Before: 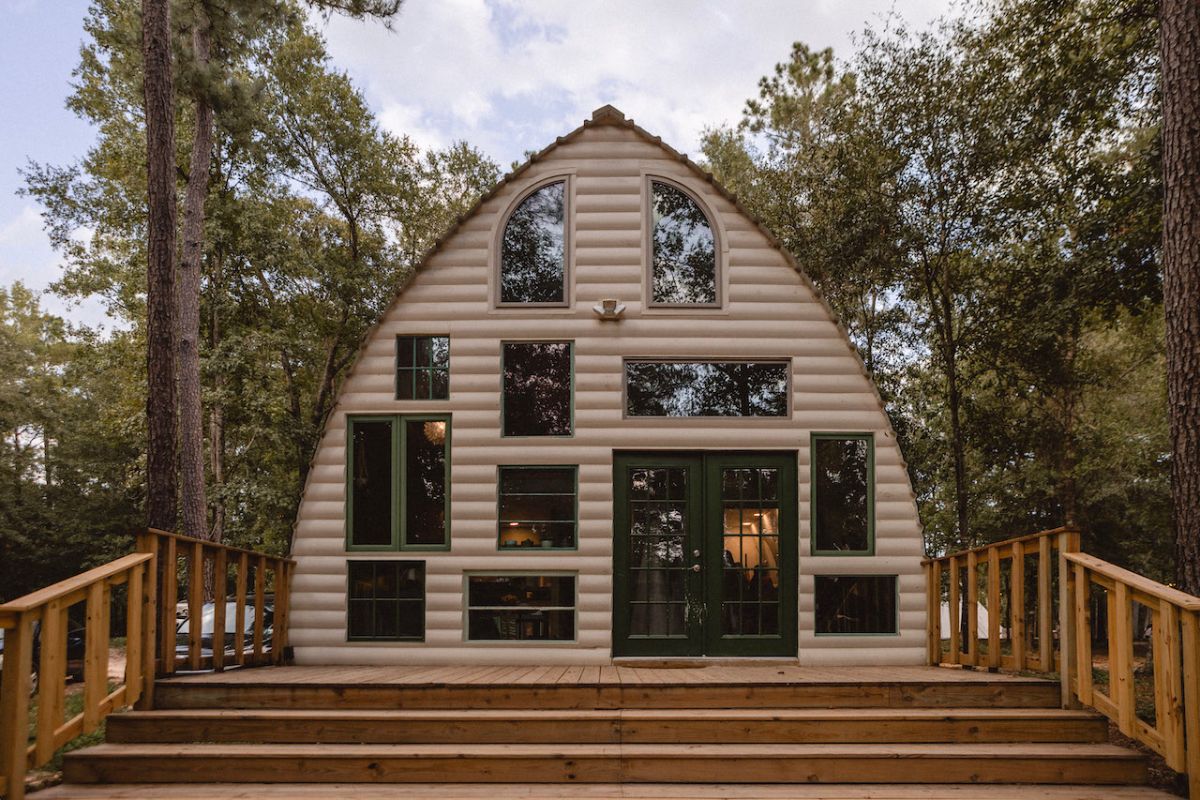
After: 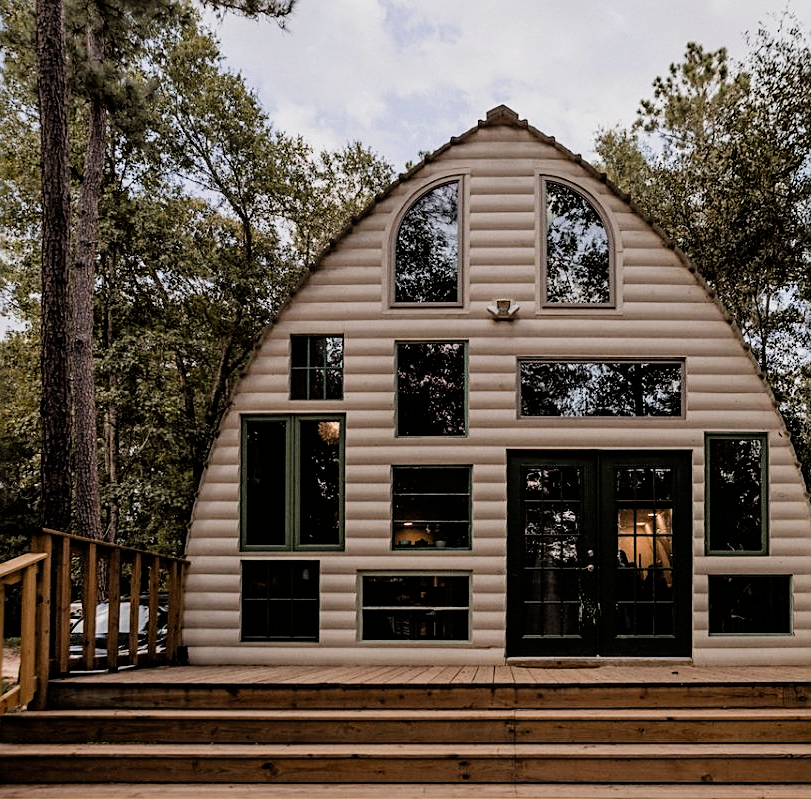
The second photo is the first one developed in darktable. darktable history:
crop and rotate: left 8.85%, right 23.489%
sharpen: amount 0.546
filmic rgb: black relative exposure -5.03 EV, white relative exposure 3.51 EV, hardness 3.19, contrast 1.2, highlights saturation mix -49.46%, iterations of high-quality reconstruction 10
